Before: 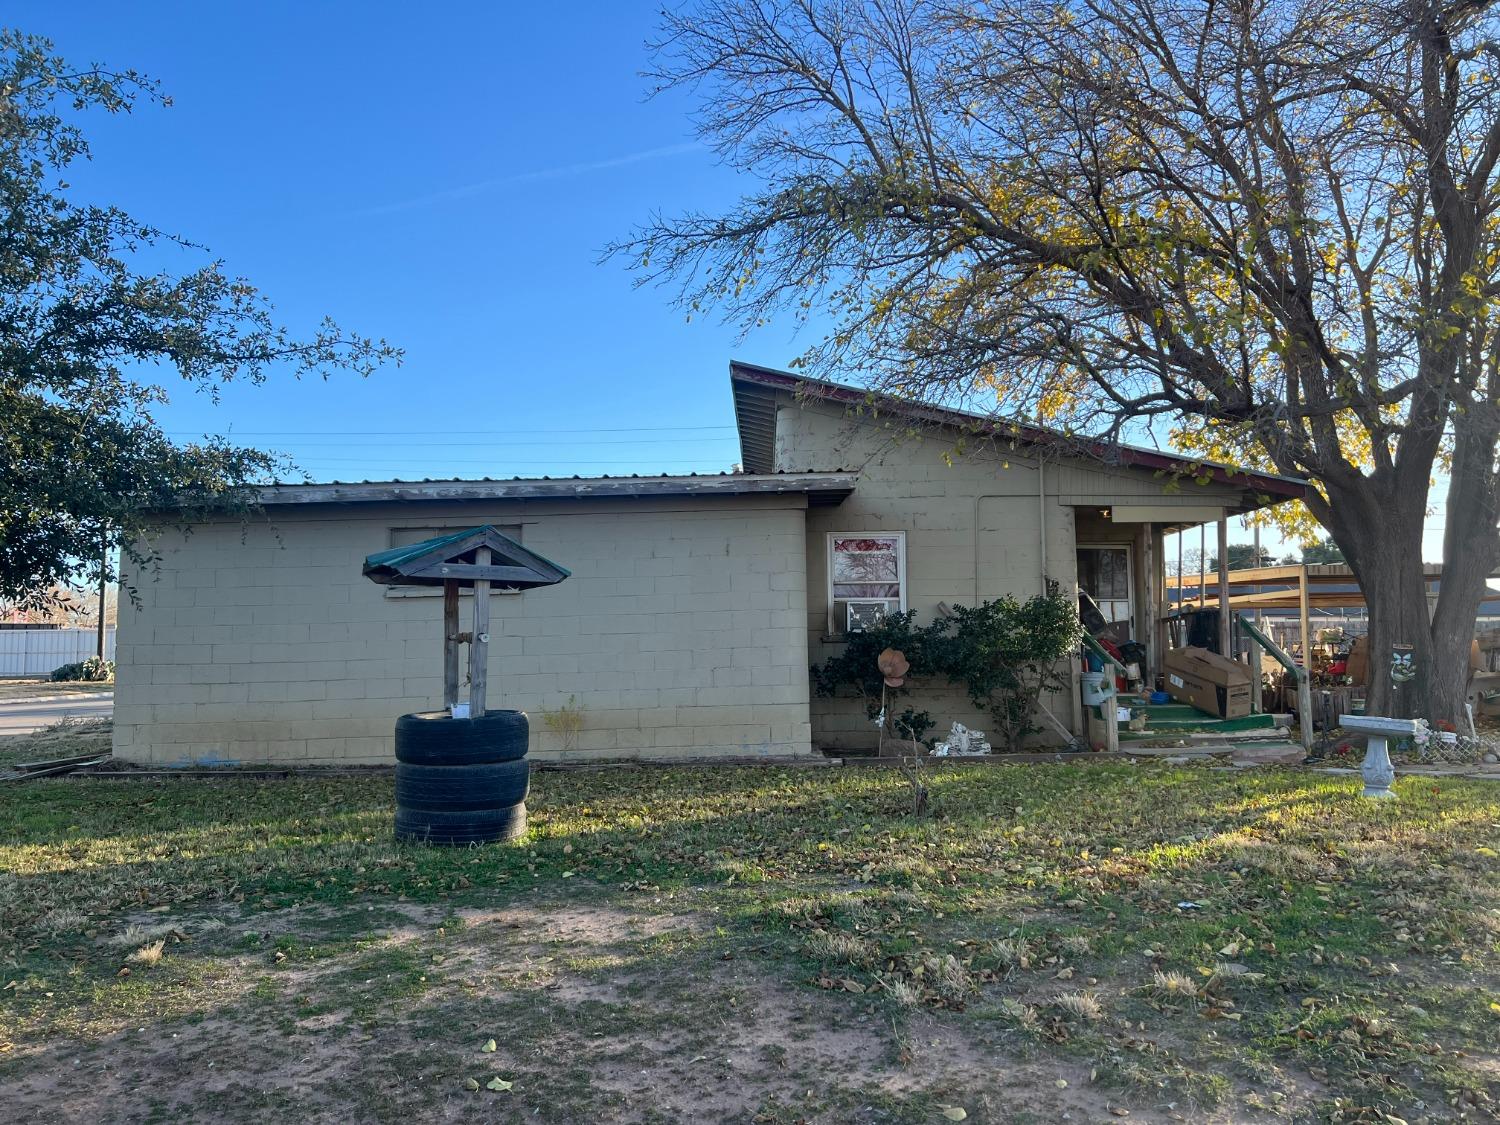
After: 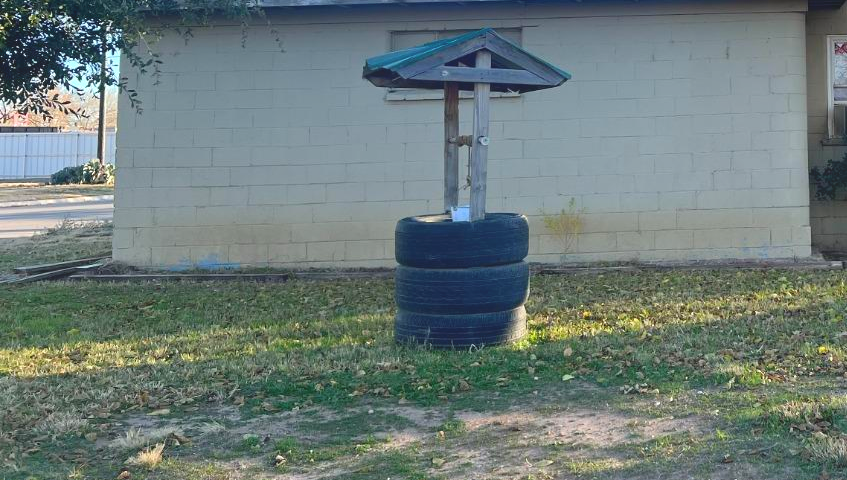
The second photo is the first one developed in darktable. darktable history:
exposure: exposure 0.739 EV, compensate exposure bias true, compensate highlight preservation false
crop: top 44.185%, right 43.507%, bottom 13.139%
local contrast: detail 69%
